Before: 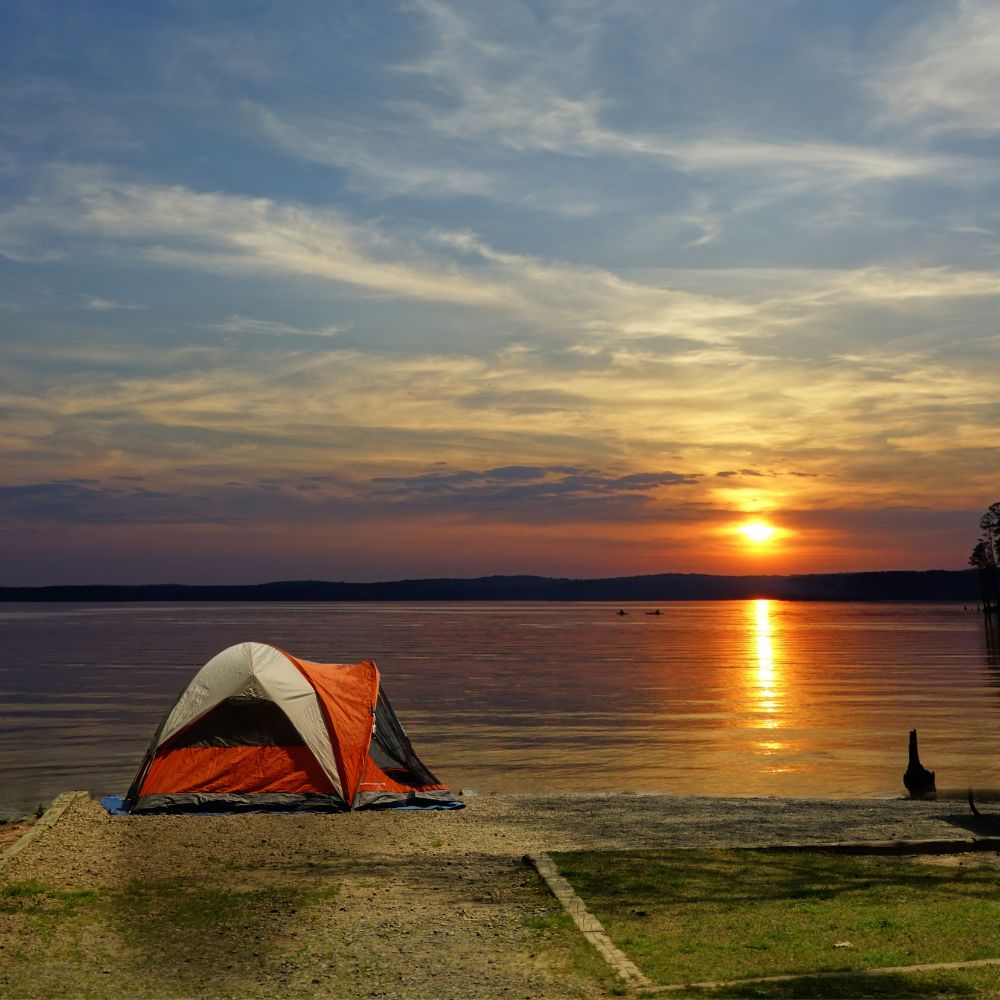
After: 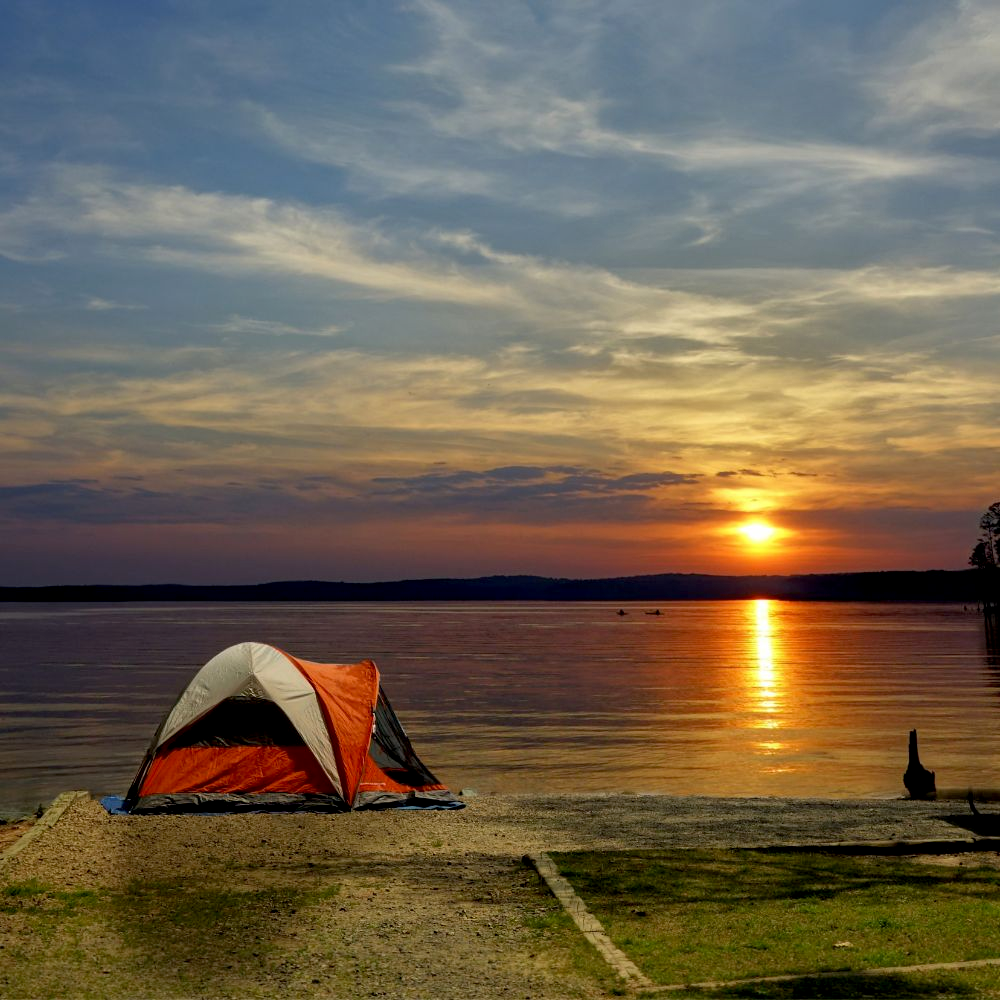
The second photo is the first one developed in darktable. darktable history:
exposure: black level correction 0.007, compensate highlight preservation false
shadows and highlights: shadows 17.73, highlights -83.65, soften with gaussian
